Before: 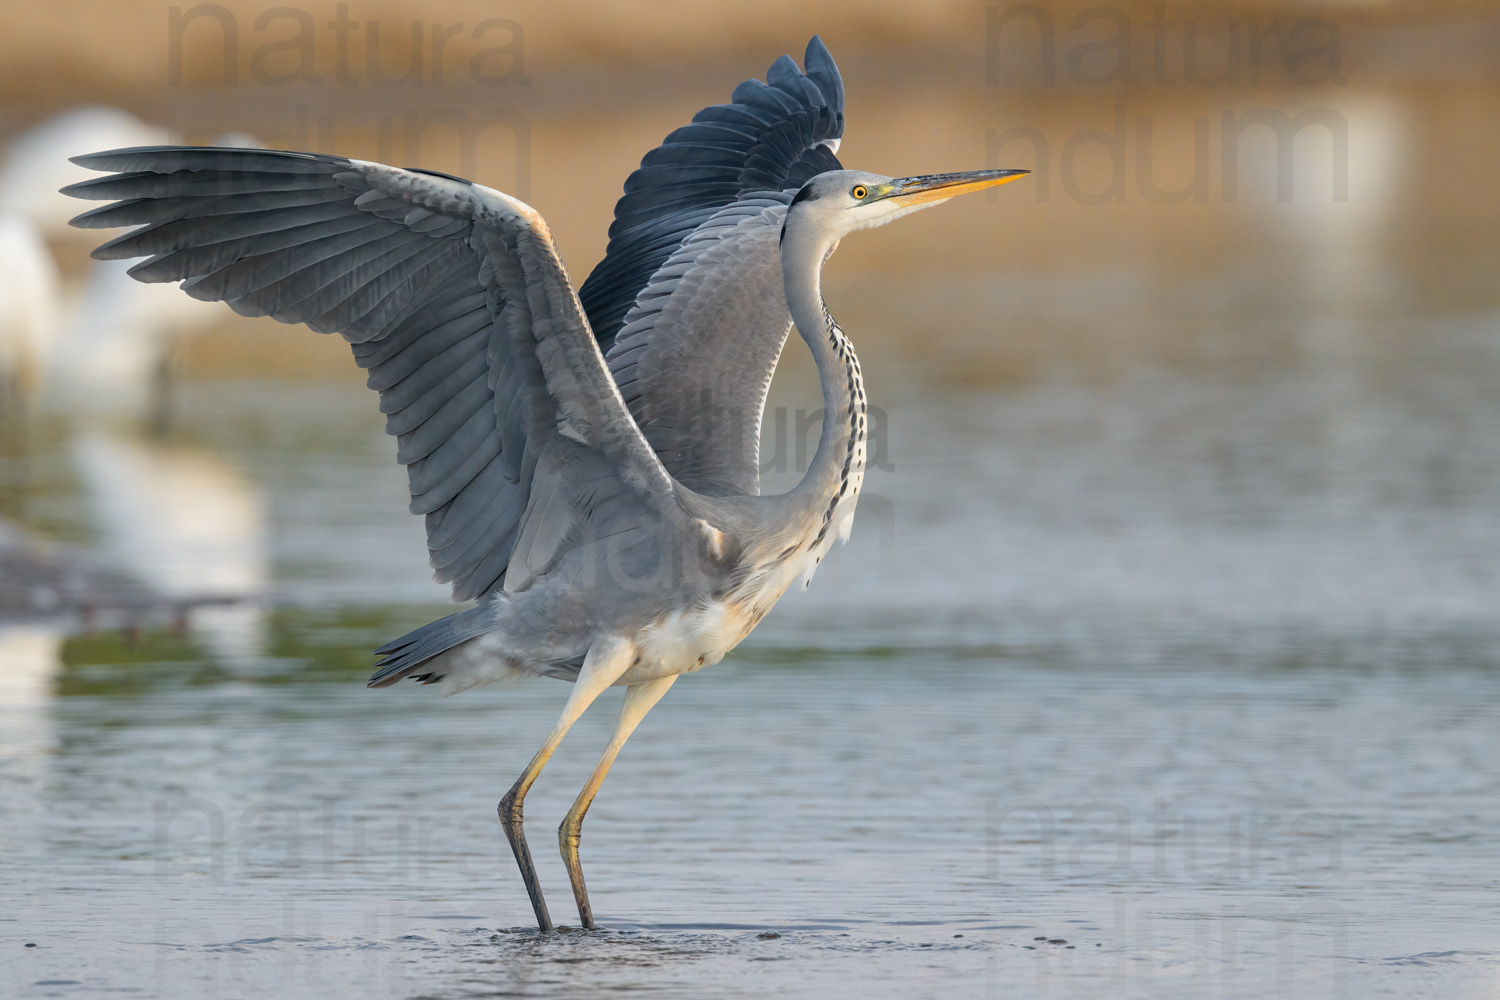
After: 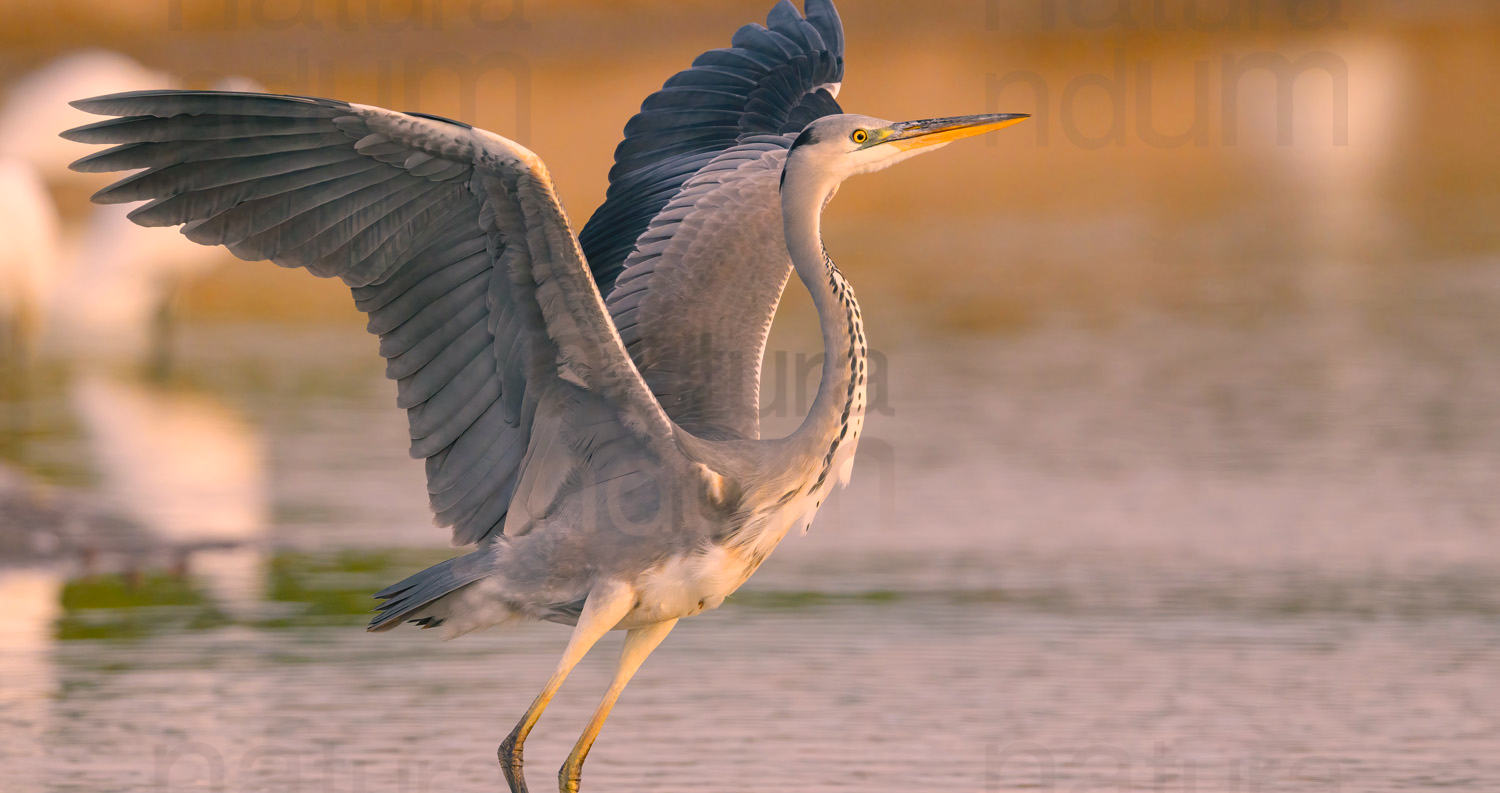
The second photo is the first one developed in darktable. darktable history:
crop and rotate: top 5.659%, bottom 14.993%
color correction: highlights a* 20.51, highlights b* 19.41
color balance rgb: shadows lift › chroma 2.065%, shadows lift › hue 137.14°, global offset › luminance 0.48%, perceptual saturation grading › global saturation 35.172%, perceptual saturation grading › highlights -29.891%, perceptual saturation grading › shadows 34.553%
